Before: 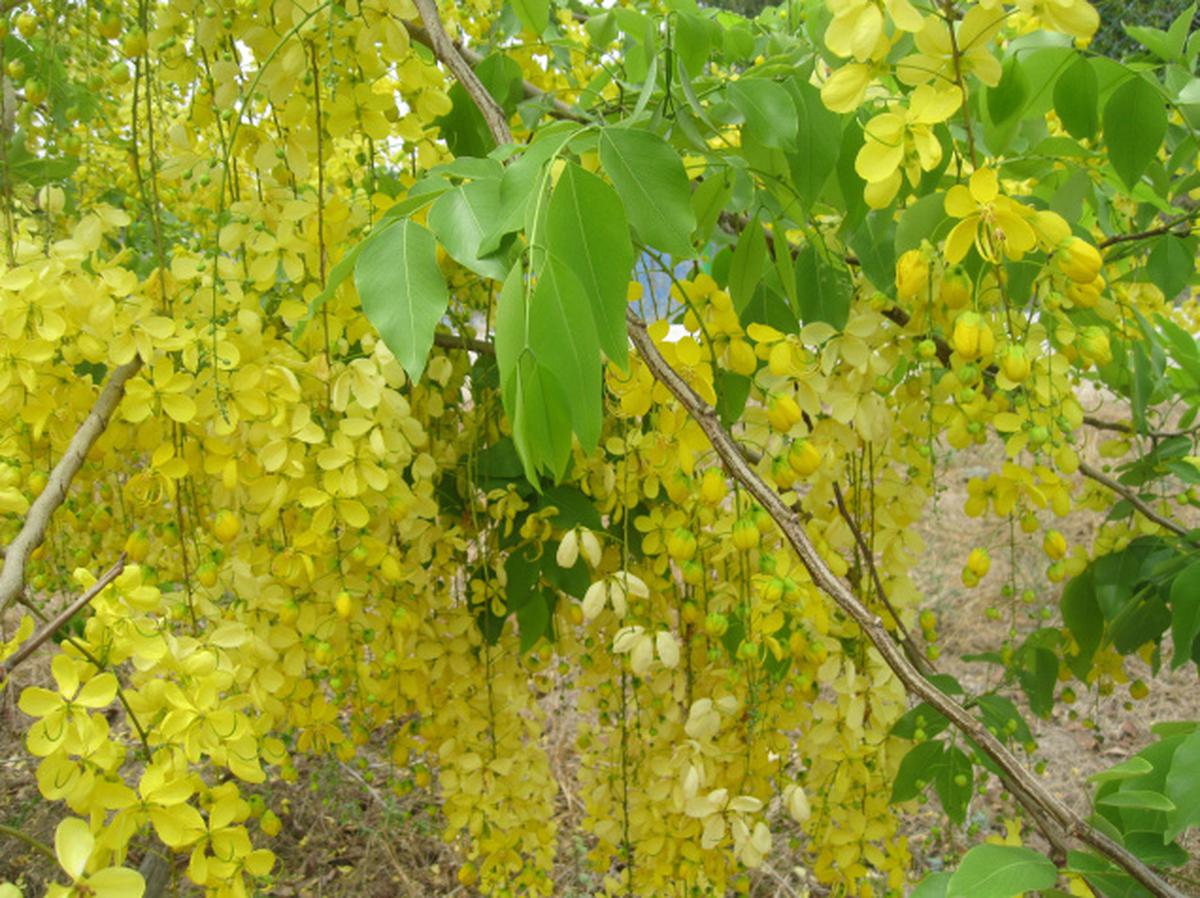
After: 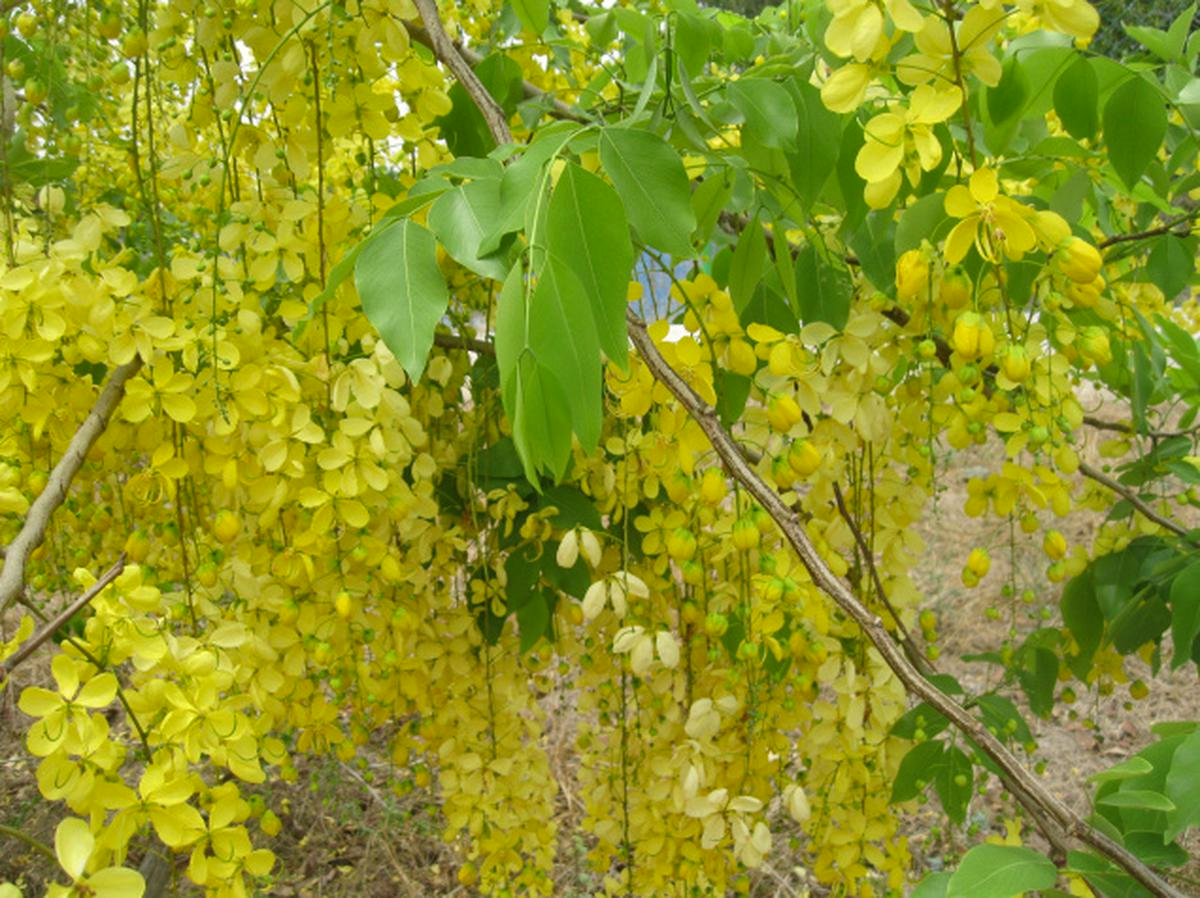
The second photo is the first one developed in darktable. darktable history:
color calibration: x 0.342, y 0.356, temperature 5122 K
shadows and highlights: soften with gaussian
